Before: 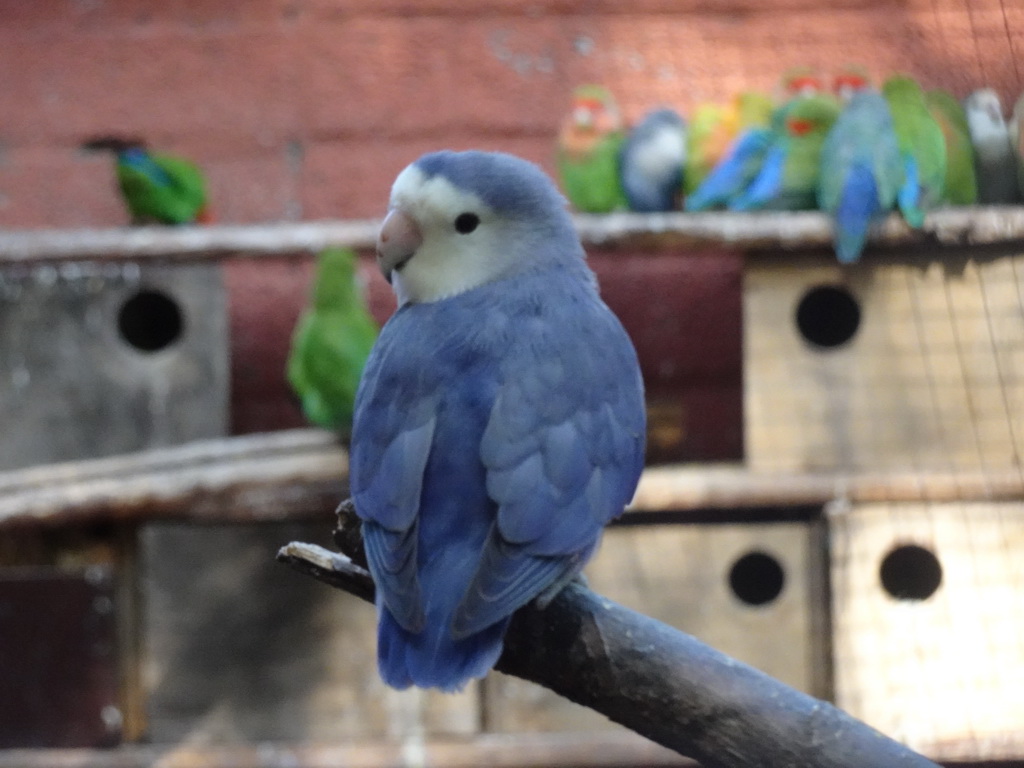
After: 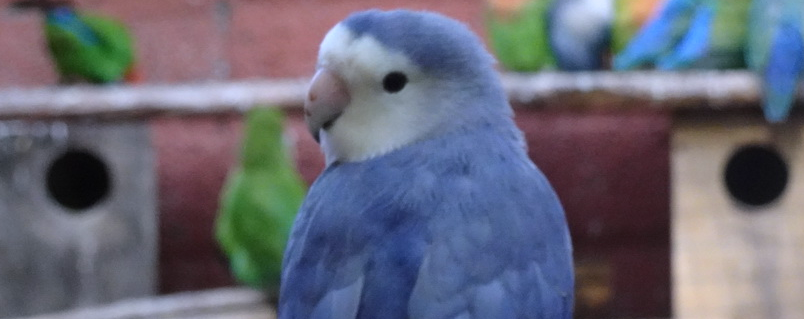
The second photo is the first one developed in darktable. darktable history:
crop: left 7.036%, top 18.398%, right 14.379%, bottom 40.043%
white balance: red 1.004, blue 1.096
